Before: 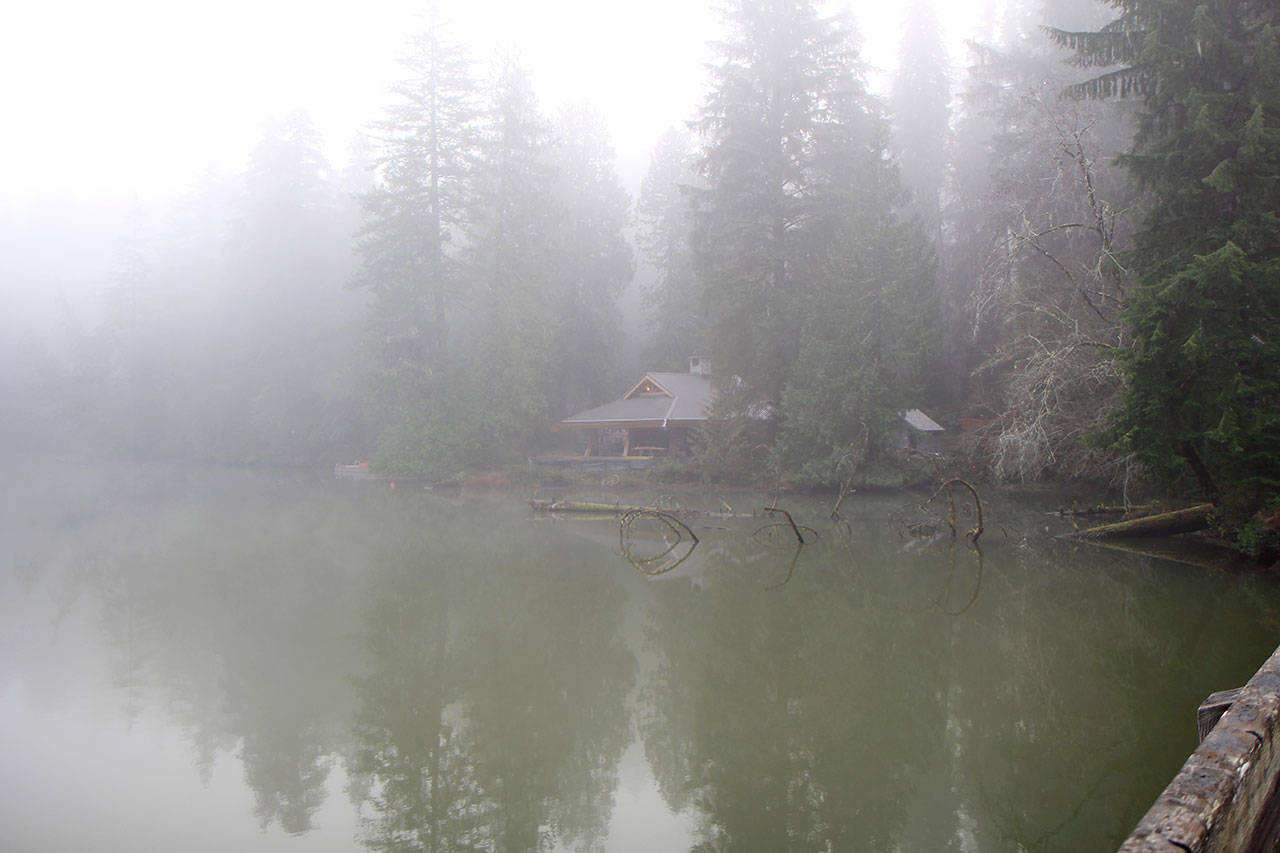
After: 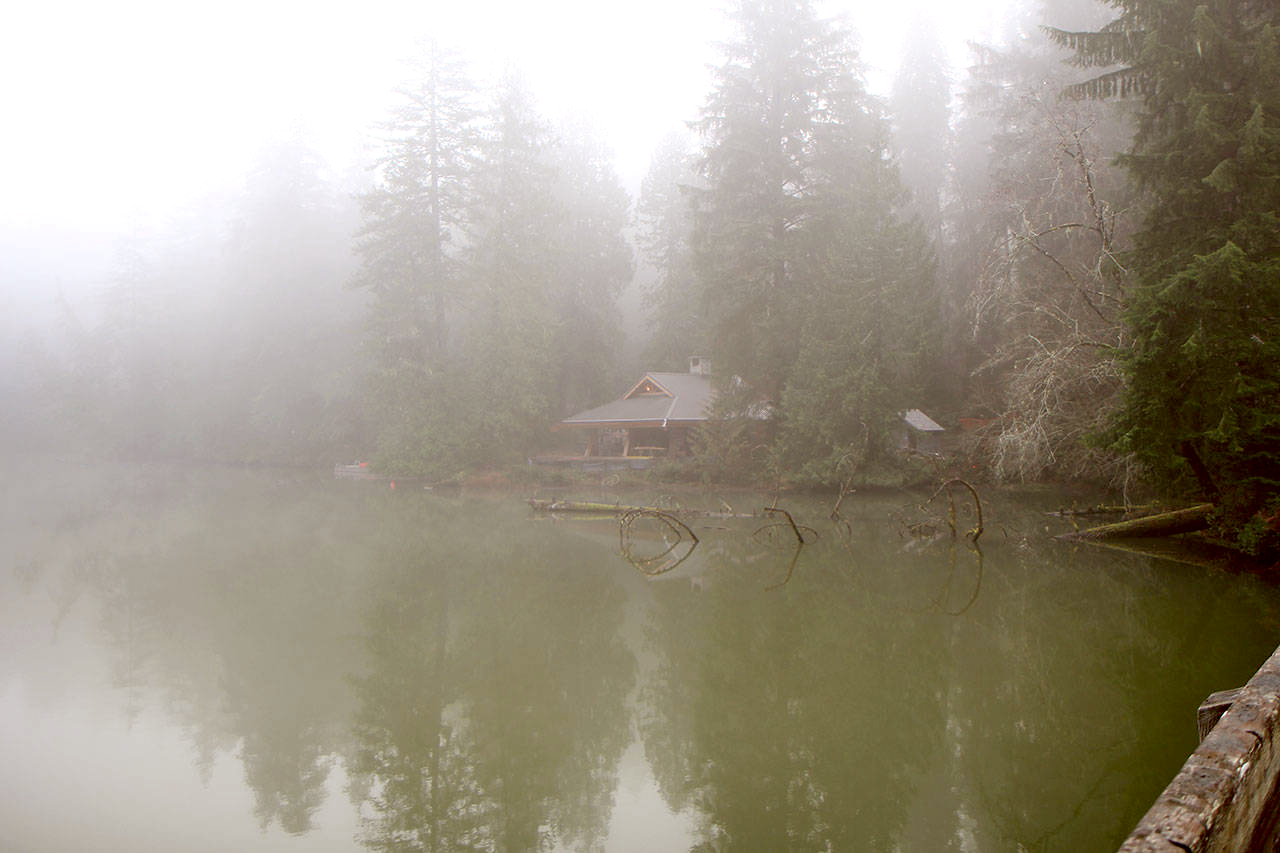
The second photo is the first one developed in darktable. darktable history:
color correction: highlights a* -0.342, highlights b* 0.171, shadows a* 4.36, shadows b* 20.22
exposure: black level correction 0.009, exposure 0.107 EV, compensate exposure bias true, compensate highlight preservation false
